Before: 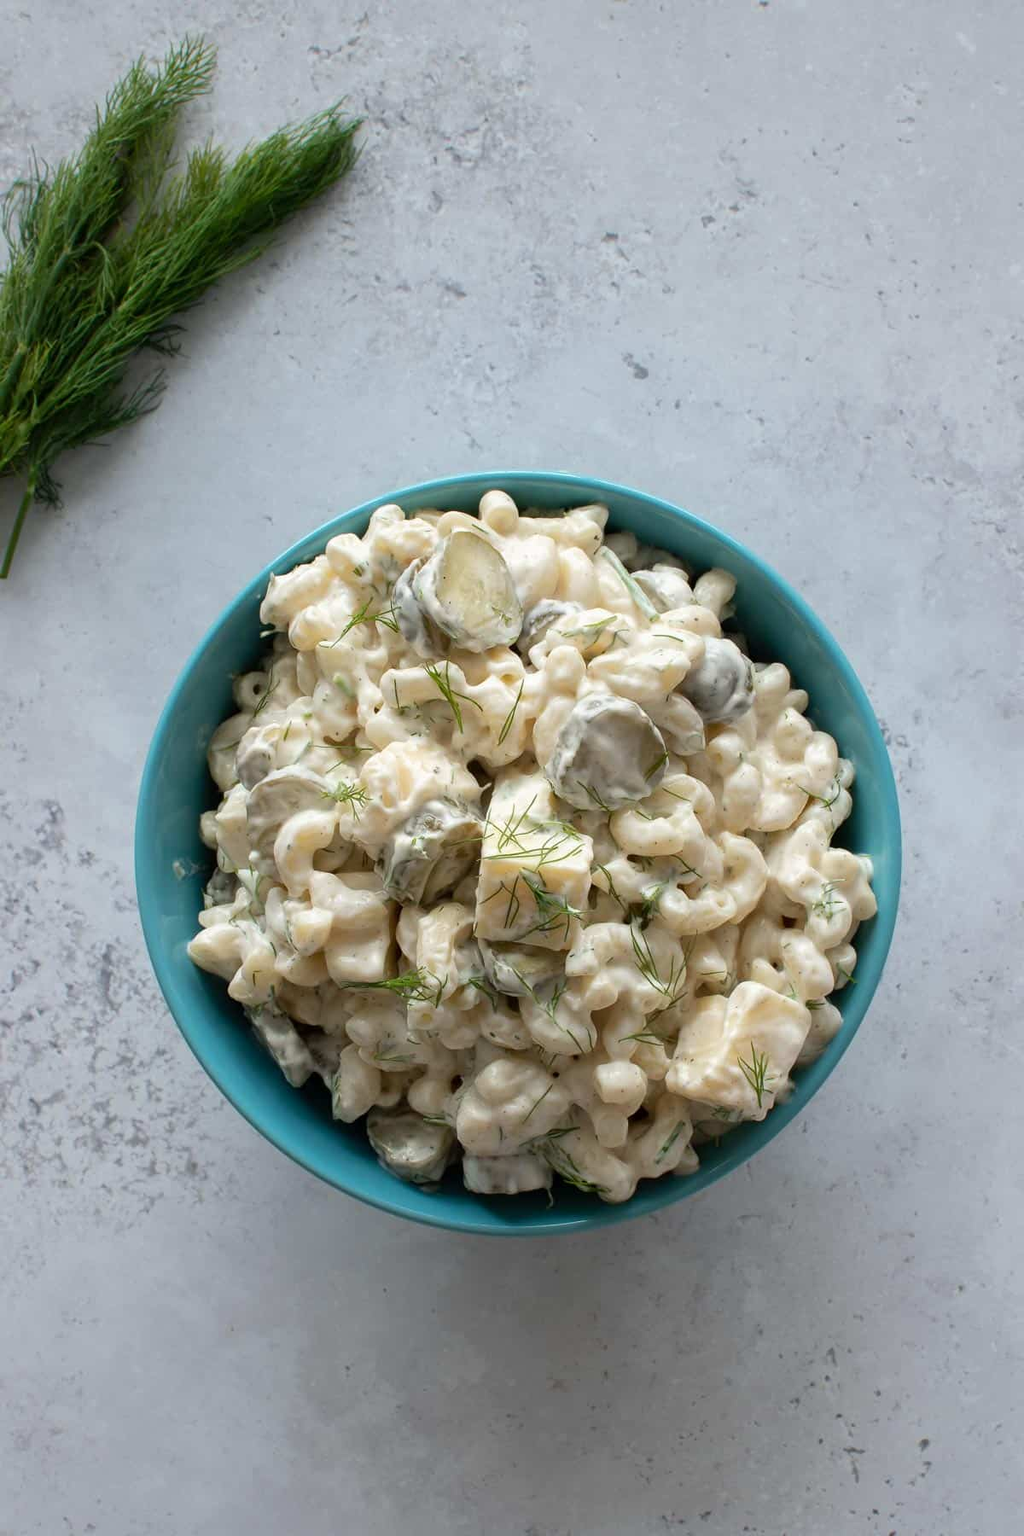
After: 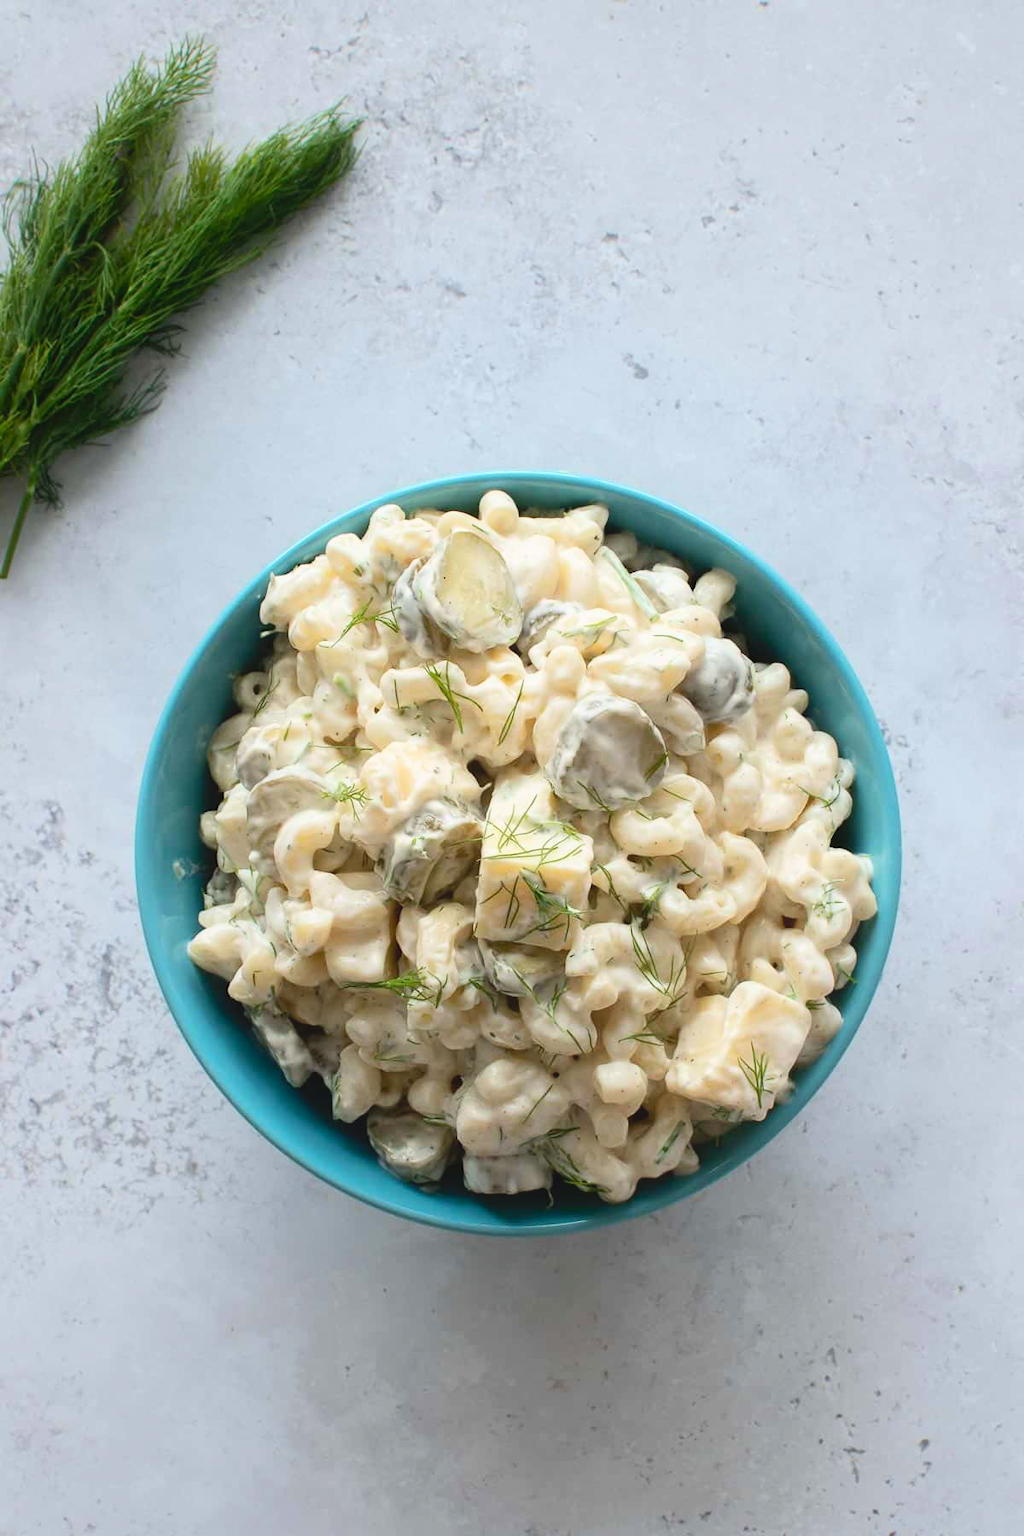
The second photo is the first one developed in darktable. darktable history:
contrast equalizer: octaves 7, y [[0.6 ×6], [0.55 ×6], [0 ×6], [0 ×6], [0 ×6]], mix -0.3
contrast brightness saturation: contrast 0.2, brightness 0.16, saturation 0.22
white balance: emerald 1
